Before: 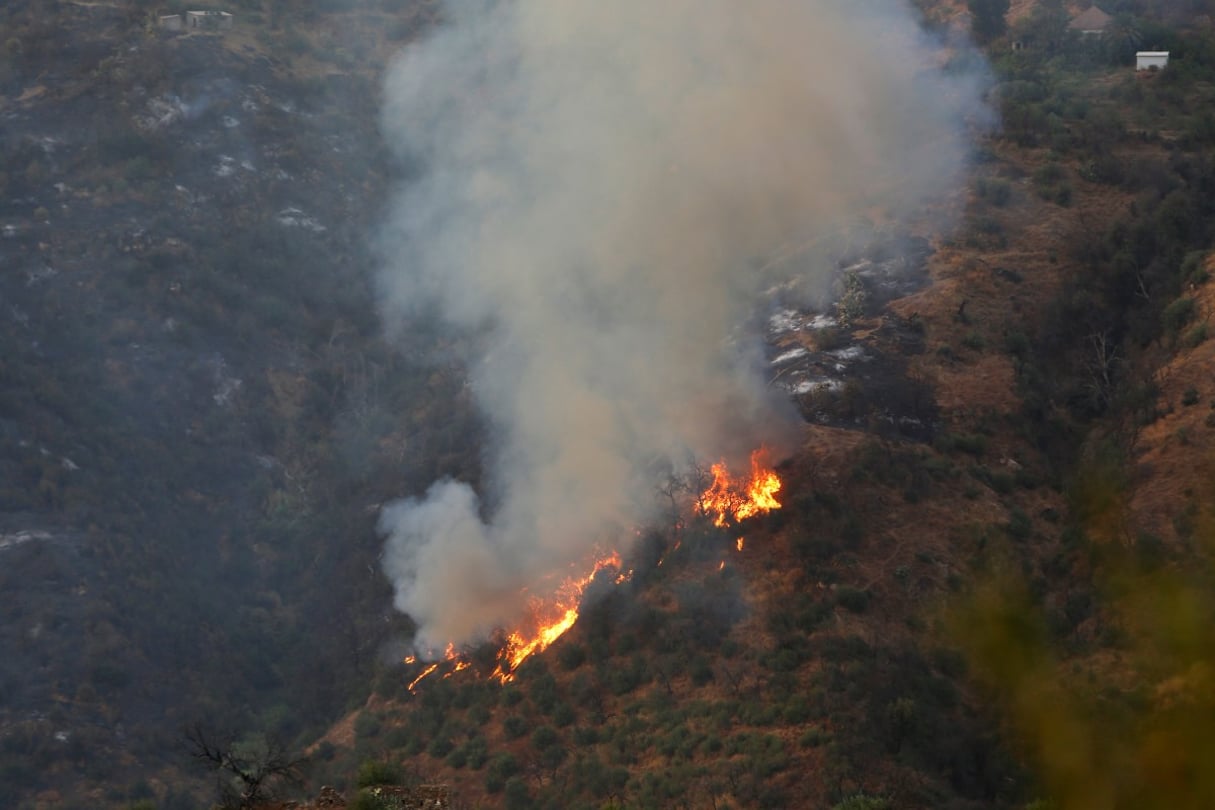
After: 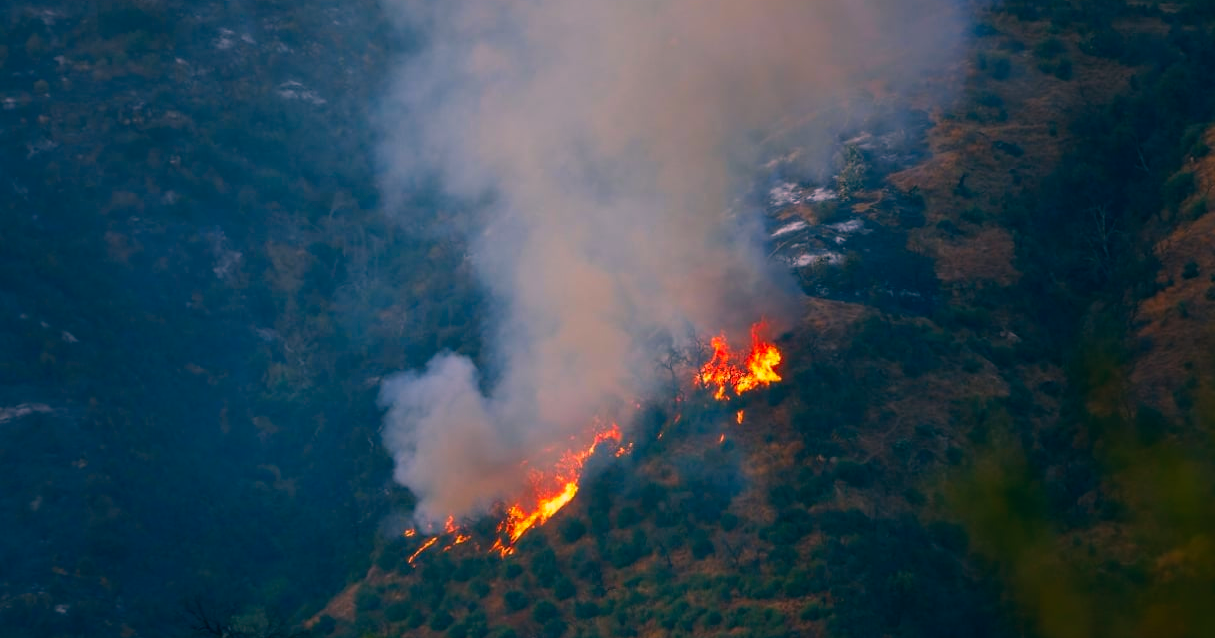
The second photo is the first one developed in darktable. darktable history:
crop and rotate: top 15.782%, bottom 5.382%
color correction: highlights a* 16.42, highlights b* 0.335, shadows a* -15.29, shadows b* -14.22, saturation 1.51
vignetting: fall-off start 16.8%, fall-off radius 99.37%, saturation 0.003, width/height ratio 0.717
